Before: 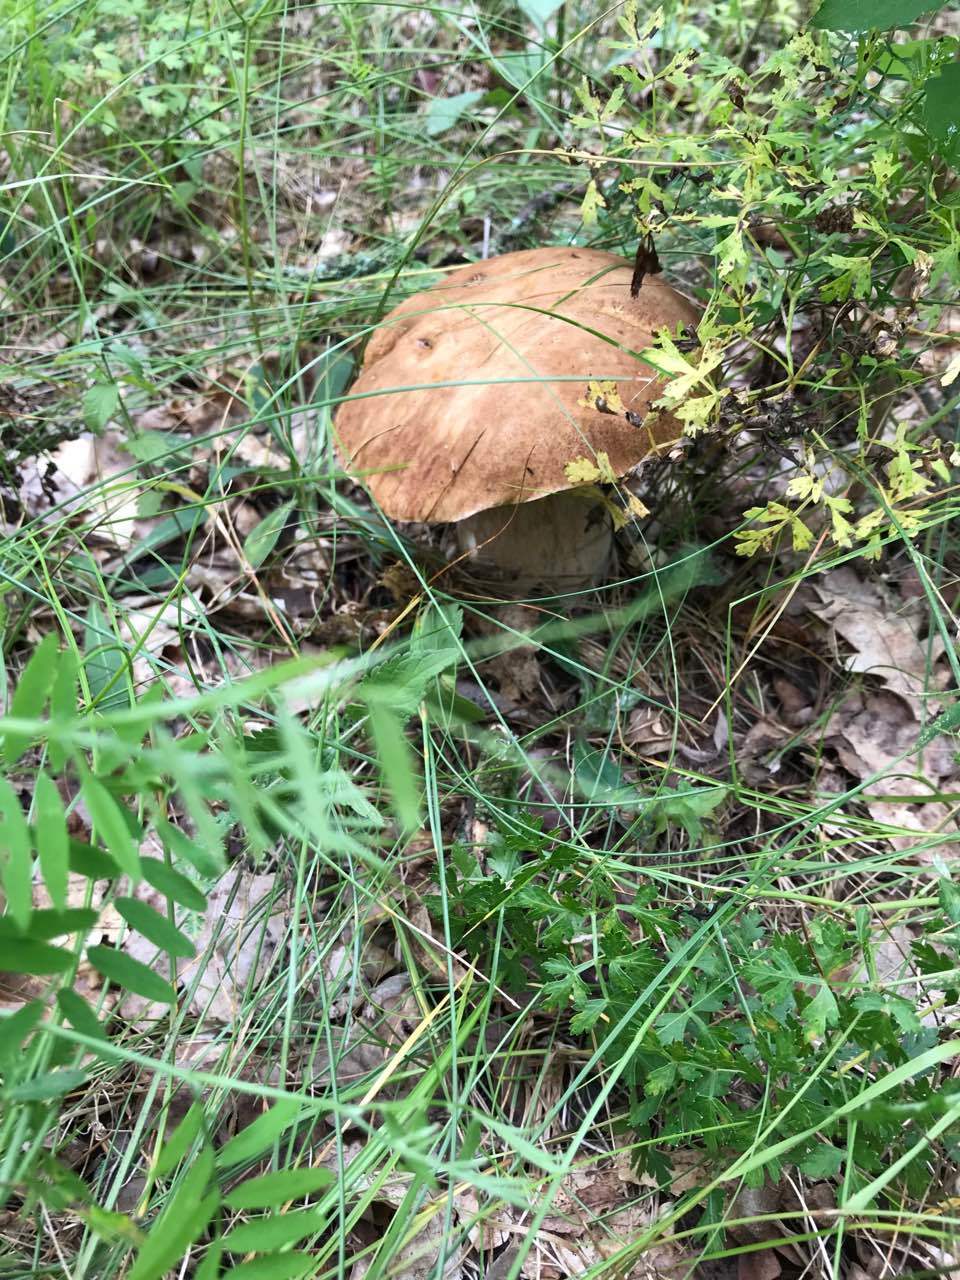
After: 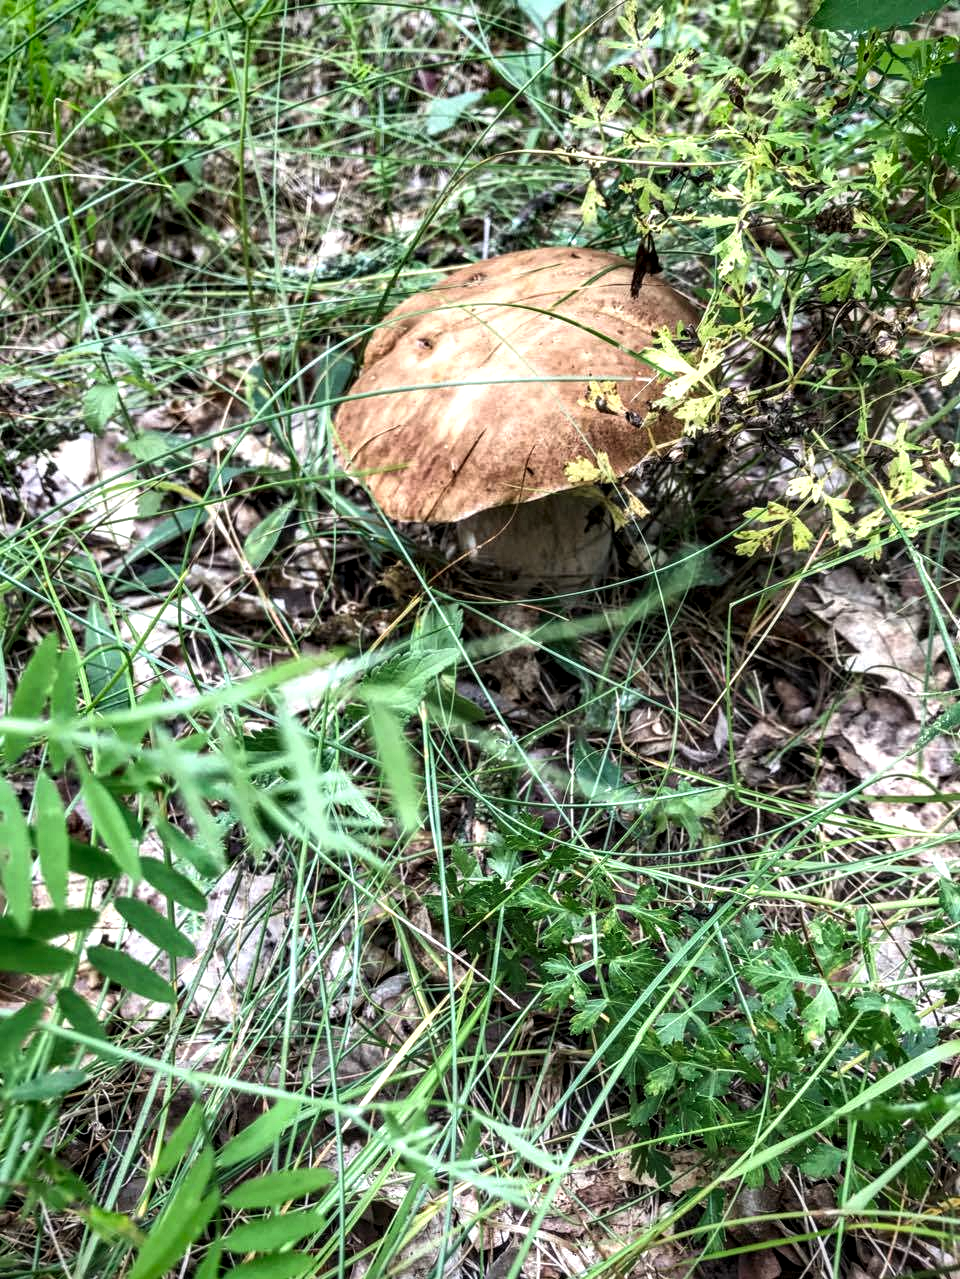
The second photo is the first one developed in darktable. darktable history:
vignetting: saturation 0.375
exposure: black level correction -0.008, exposure 0.066 EV, compensate exposure bias true, compensate highlight preservation false
local contrast: highlights 16%, detail 185%
crop: bottom 0.058%
shadows and highlights: shadows 6.73, soften with gaussian
